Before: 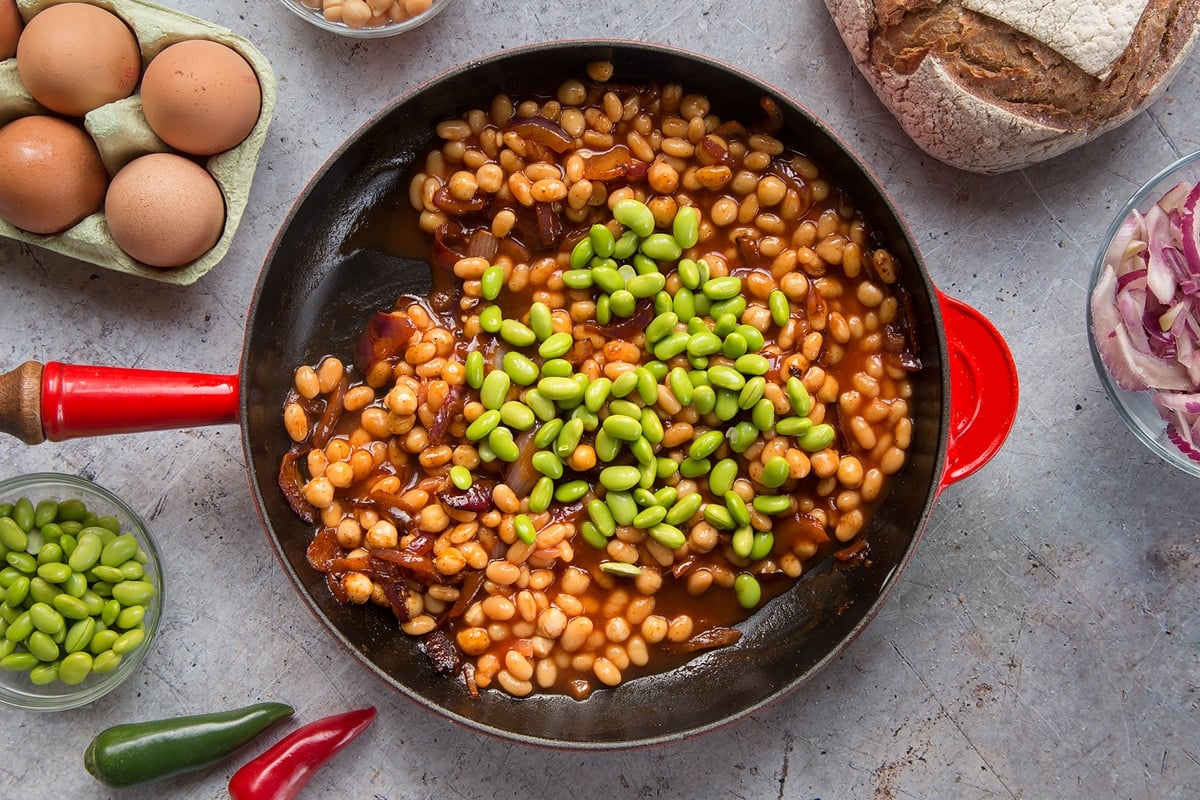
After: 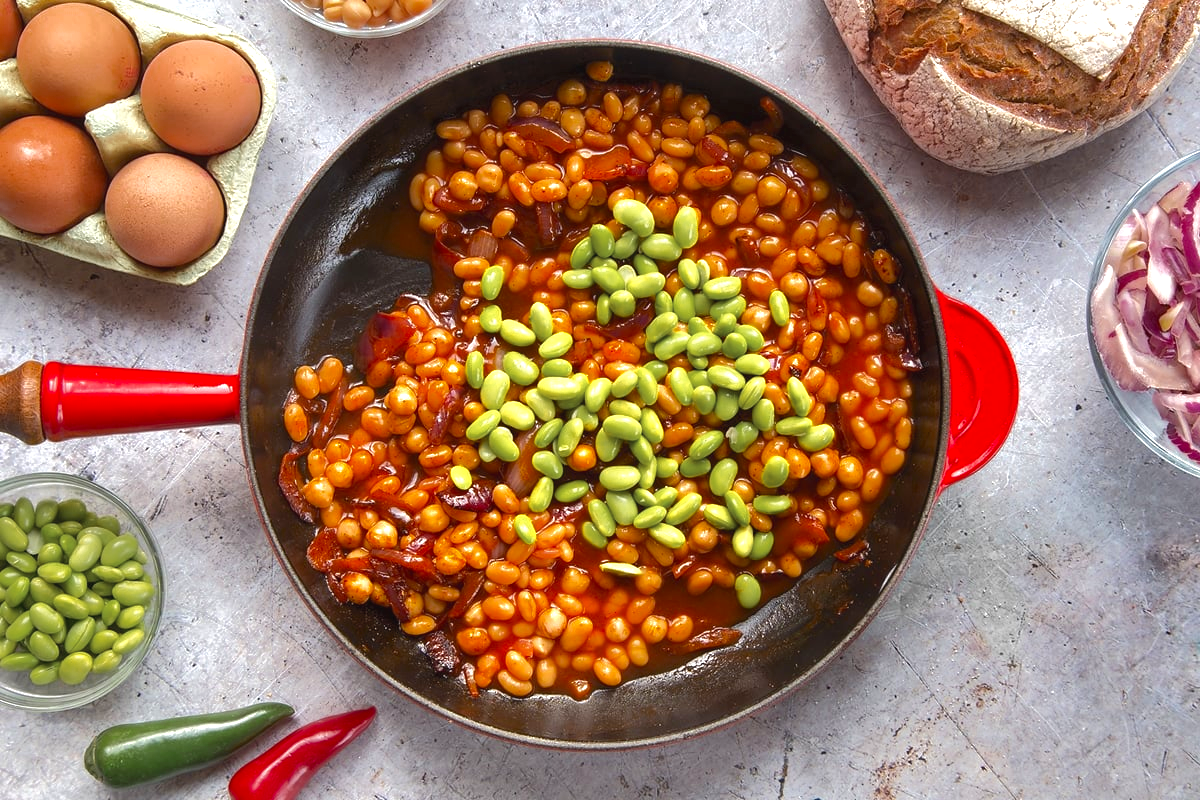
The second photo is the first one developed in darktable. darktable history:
color zones: curves: ch0 [(0.11, 0.396) (0.195, 0.36) (0.25, 0.5) (0.303, 0.412) (0.357, 0.544) (0.75, 0.5) (0.967, 0.328)]; ch1 [(0, 0.468) (0.112, 0.512) (0.202, 0.6) (0.25, 0.5) (0.307, 0.352) (0.357, 0.544) (0.75, 0.5) (0.963, 0.524)]
tone curve: curves: ch0 [(0, 0) (0.003, 0.032) (0.011, 0.04) (0.025, 0.058) (0.044, 0.084) (0.069, 0.107) (0.1, 0.13) (0.136, 0.158) (0.177, 0.193) (0.224, 0.236) (0.277, 0.283) (0.335, 0.335) (0.399, 0.399) (0.468, 0.467) (0.543, 0.533) (0.623, 0.612) (0.709, 0.698) (0.801, 0.776) (0.898, 0.848) (1, 1)], color space Lab, independent channels, preserve colors none
exposure: black level correction 0, exposure 0.934 EV, compensate highlight preservation false
